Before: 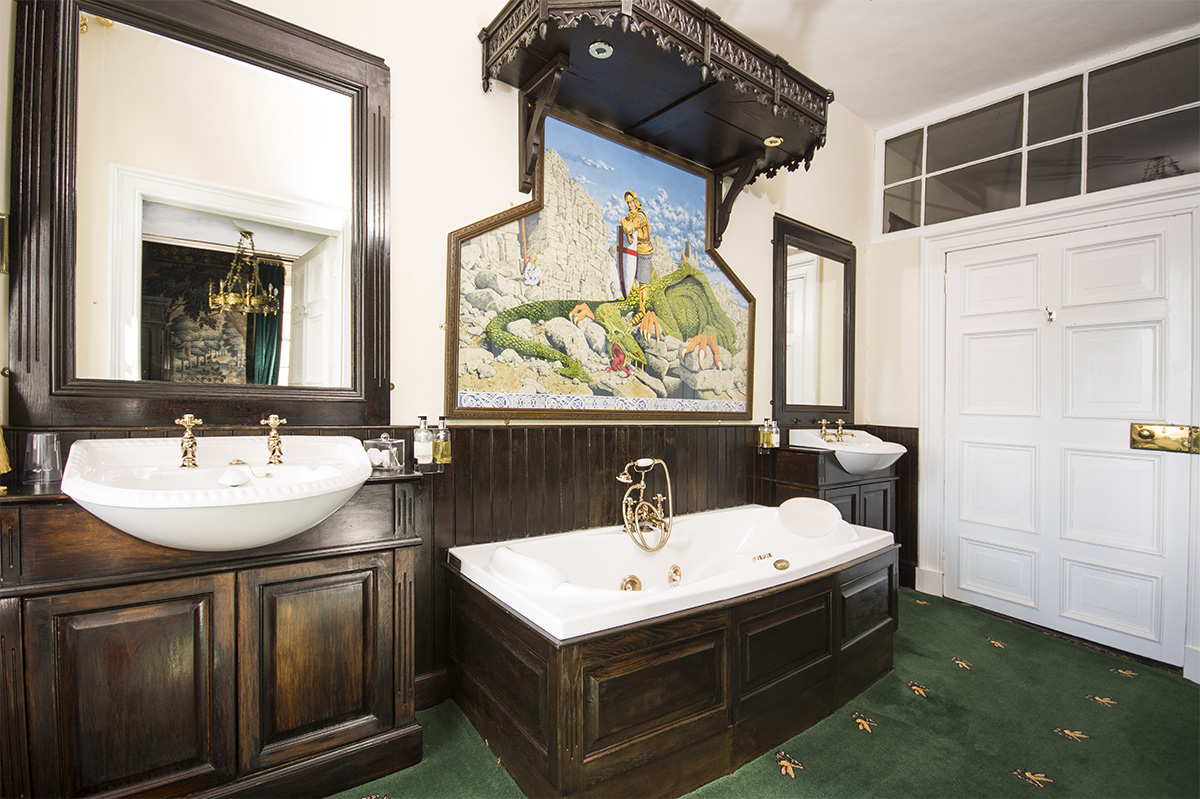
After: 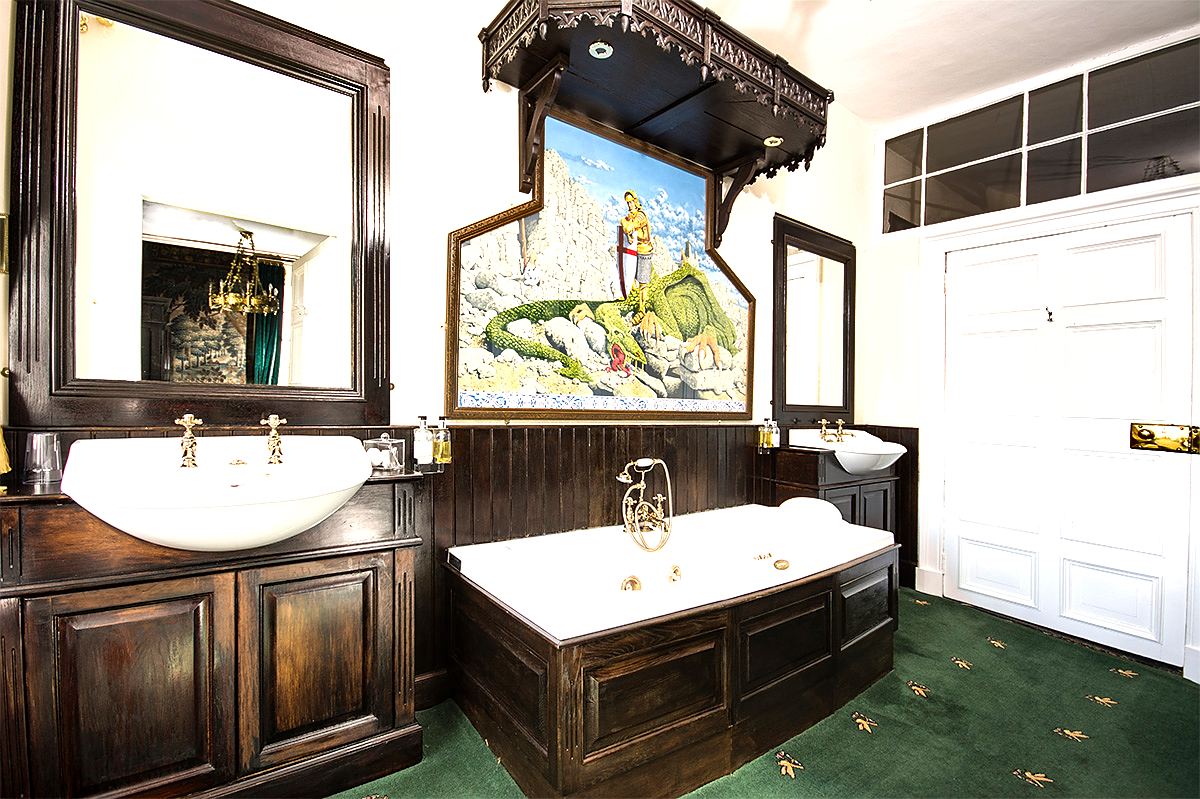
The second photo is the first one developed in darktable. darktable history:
sharpen: radius 0.981, amount 0.613
shadows and highlights: soften with gaussian
tone equalizer: -8 EV -0.782 EV, -7 EV -0.728 EV, -6 EV -0.591 EV, -5 EV -0.42 EV, -3 EV 0.372 EV, -2 EV 0.6 EV, -1 EV 0.675 EV, +0 EV 0.759 EV
